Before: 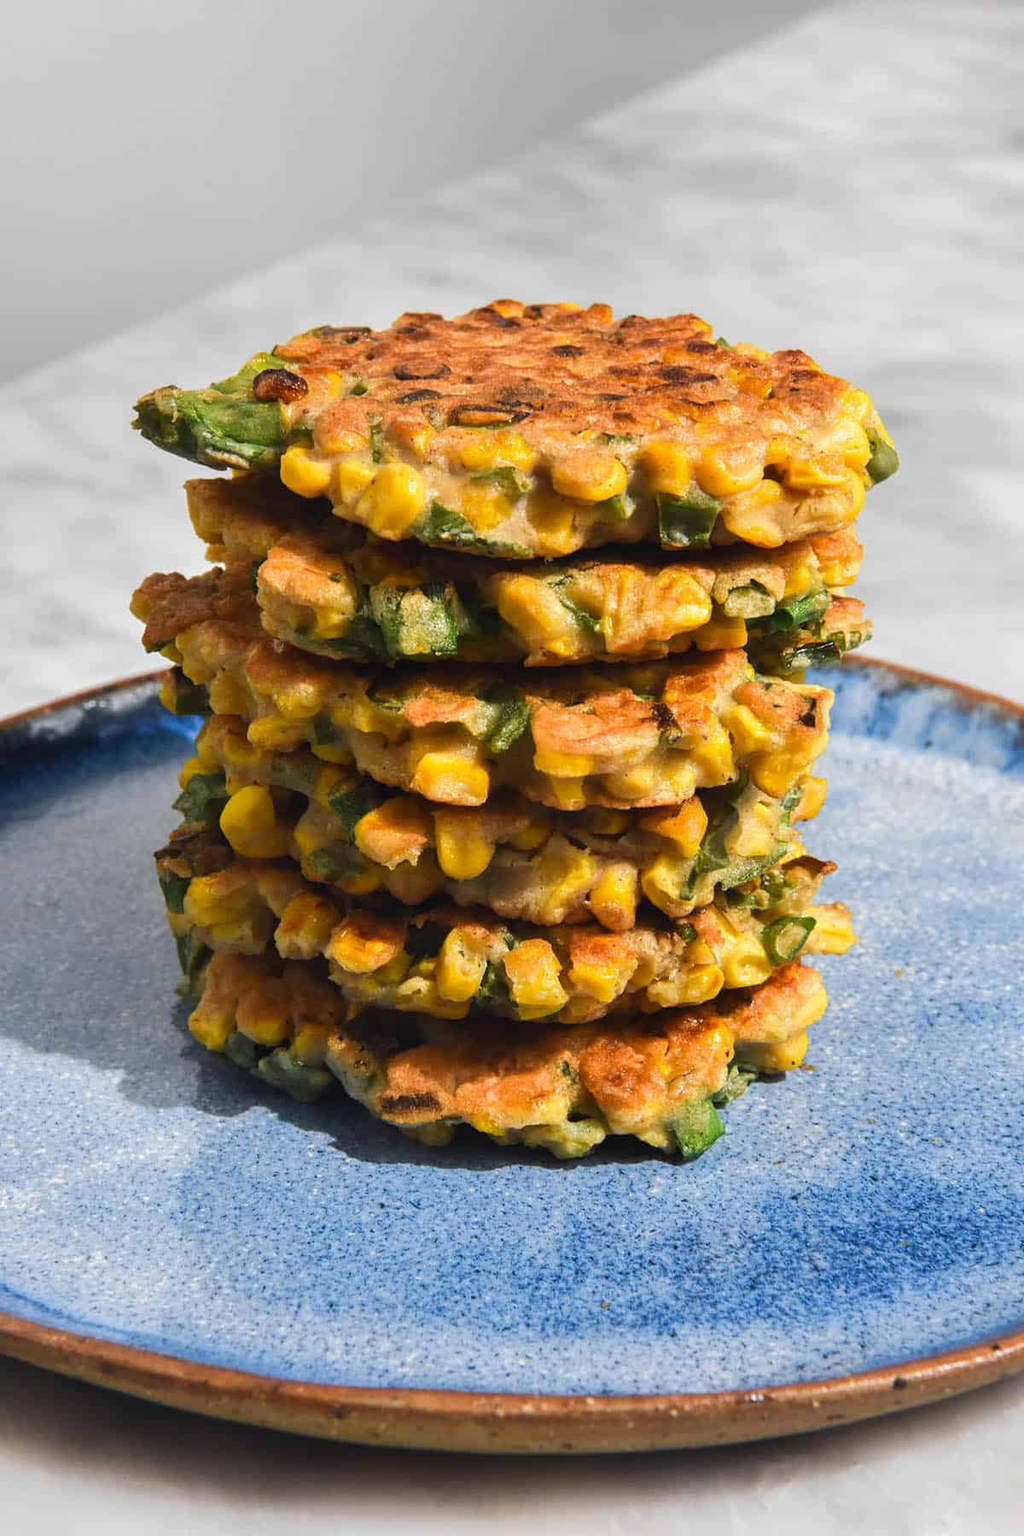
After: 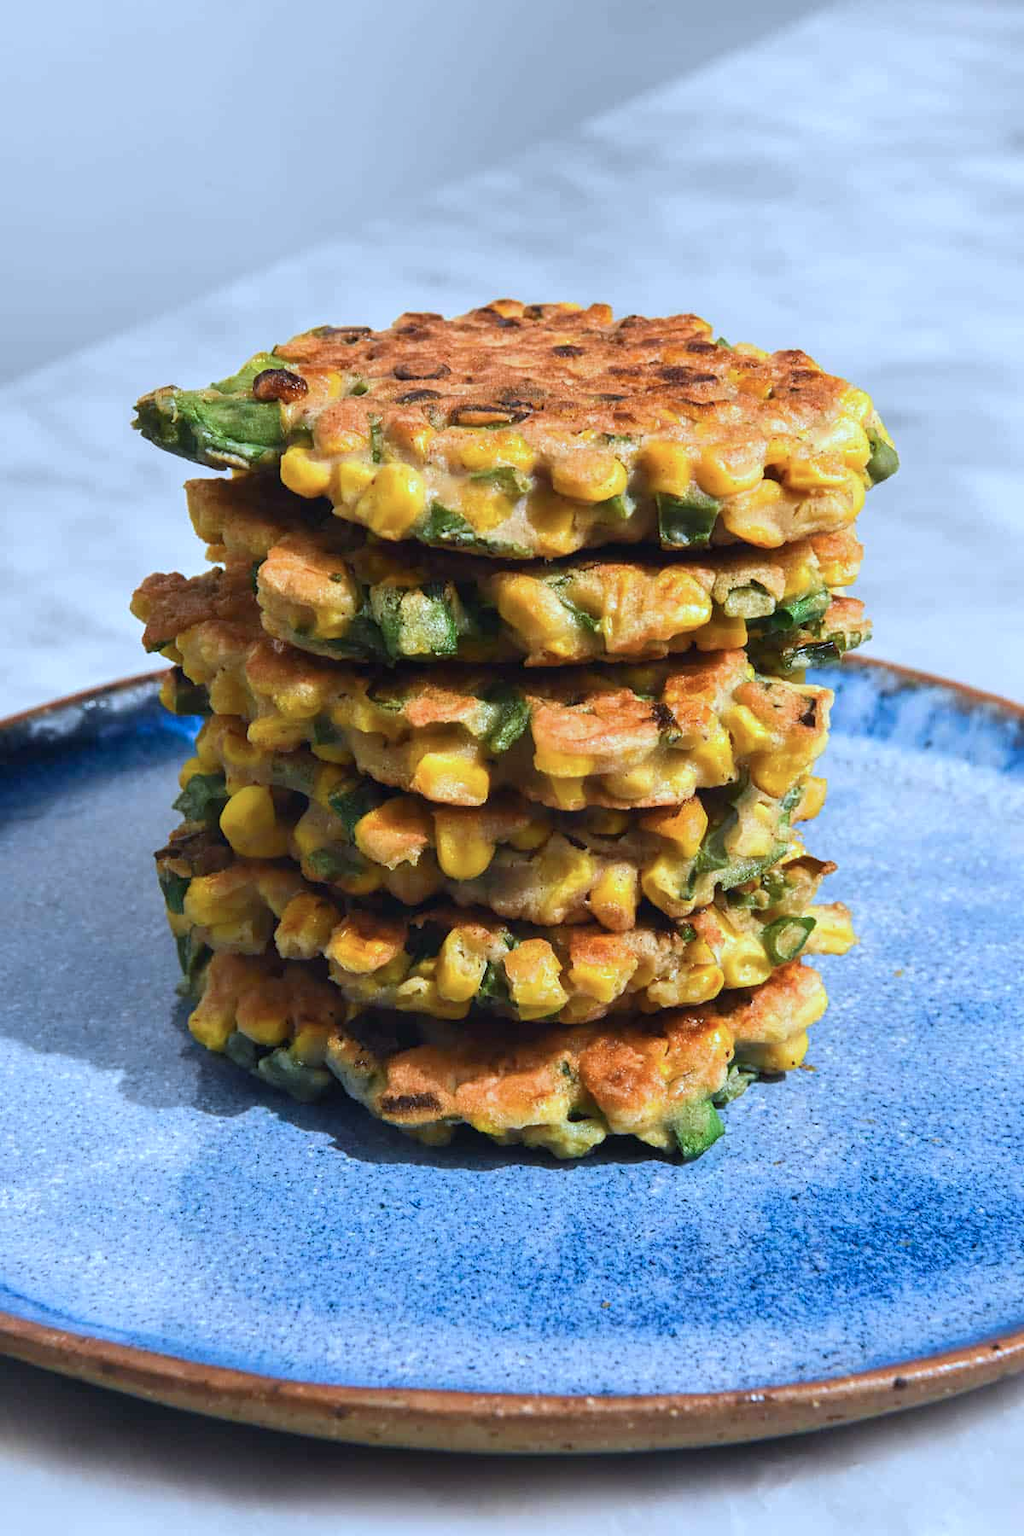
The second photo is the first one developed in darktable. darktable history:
color calibration: gray › normalize channels true, illuminant custom, x 0.388, y 0.387, temperature 3816.08 K, gamut compression 0.022
